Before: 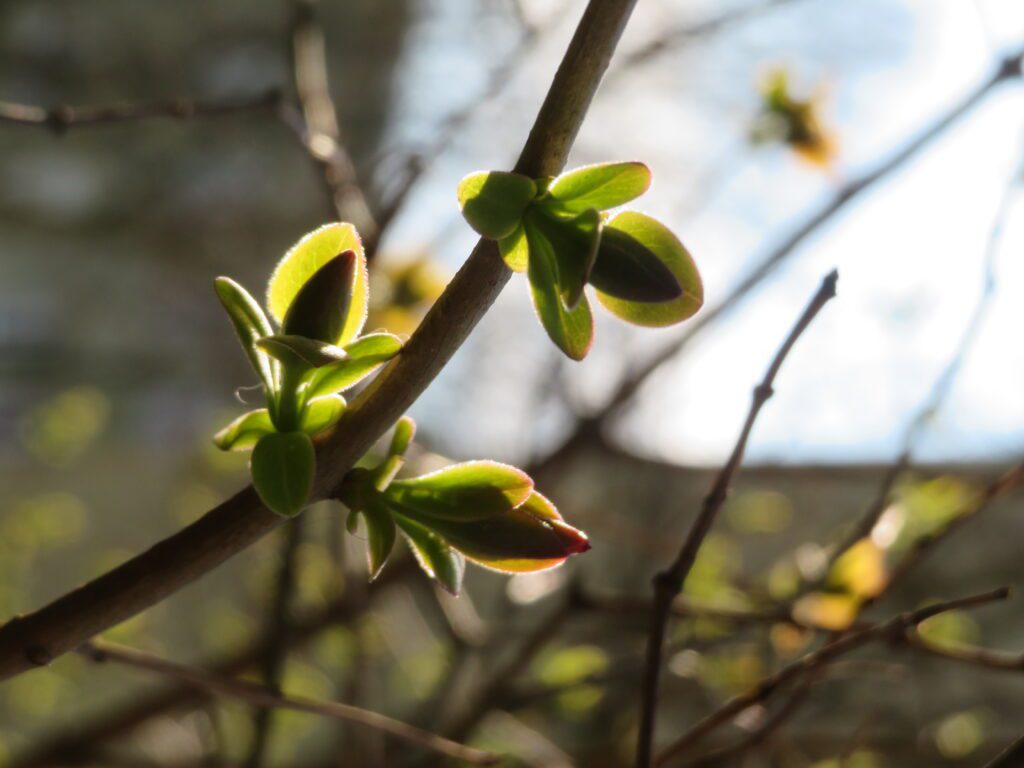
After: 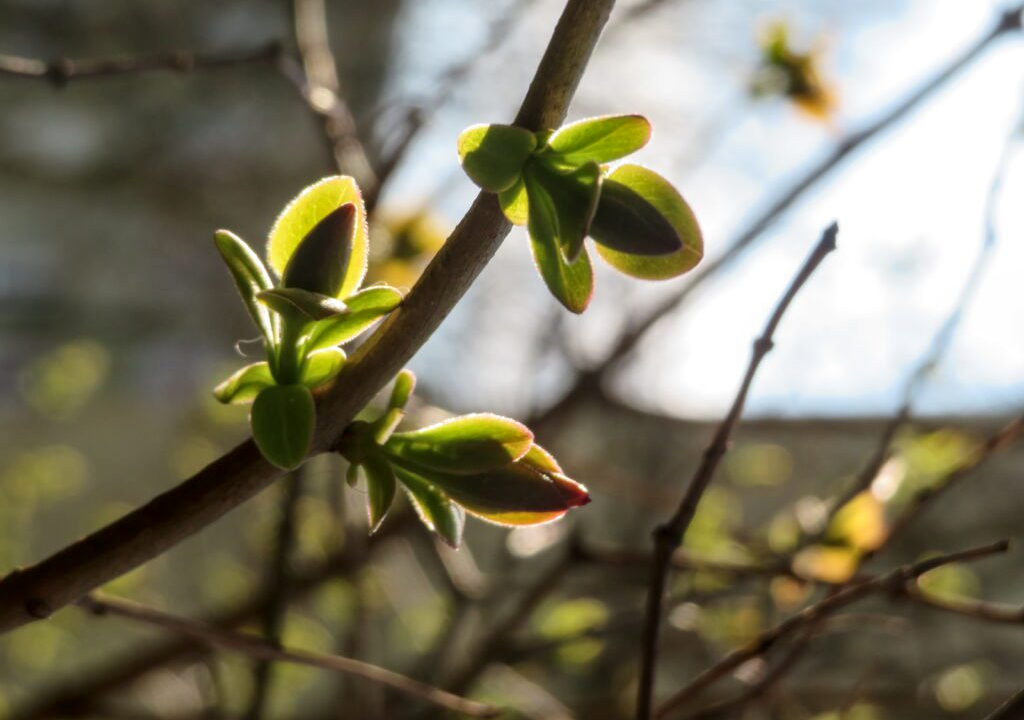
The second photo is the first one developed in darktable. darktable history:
crop and rotate: top 6.25%
local contrast: on, module defaults
